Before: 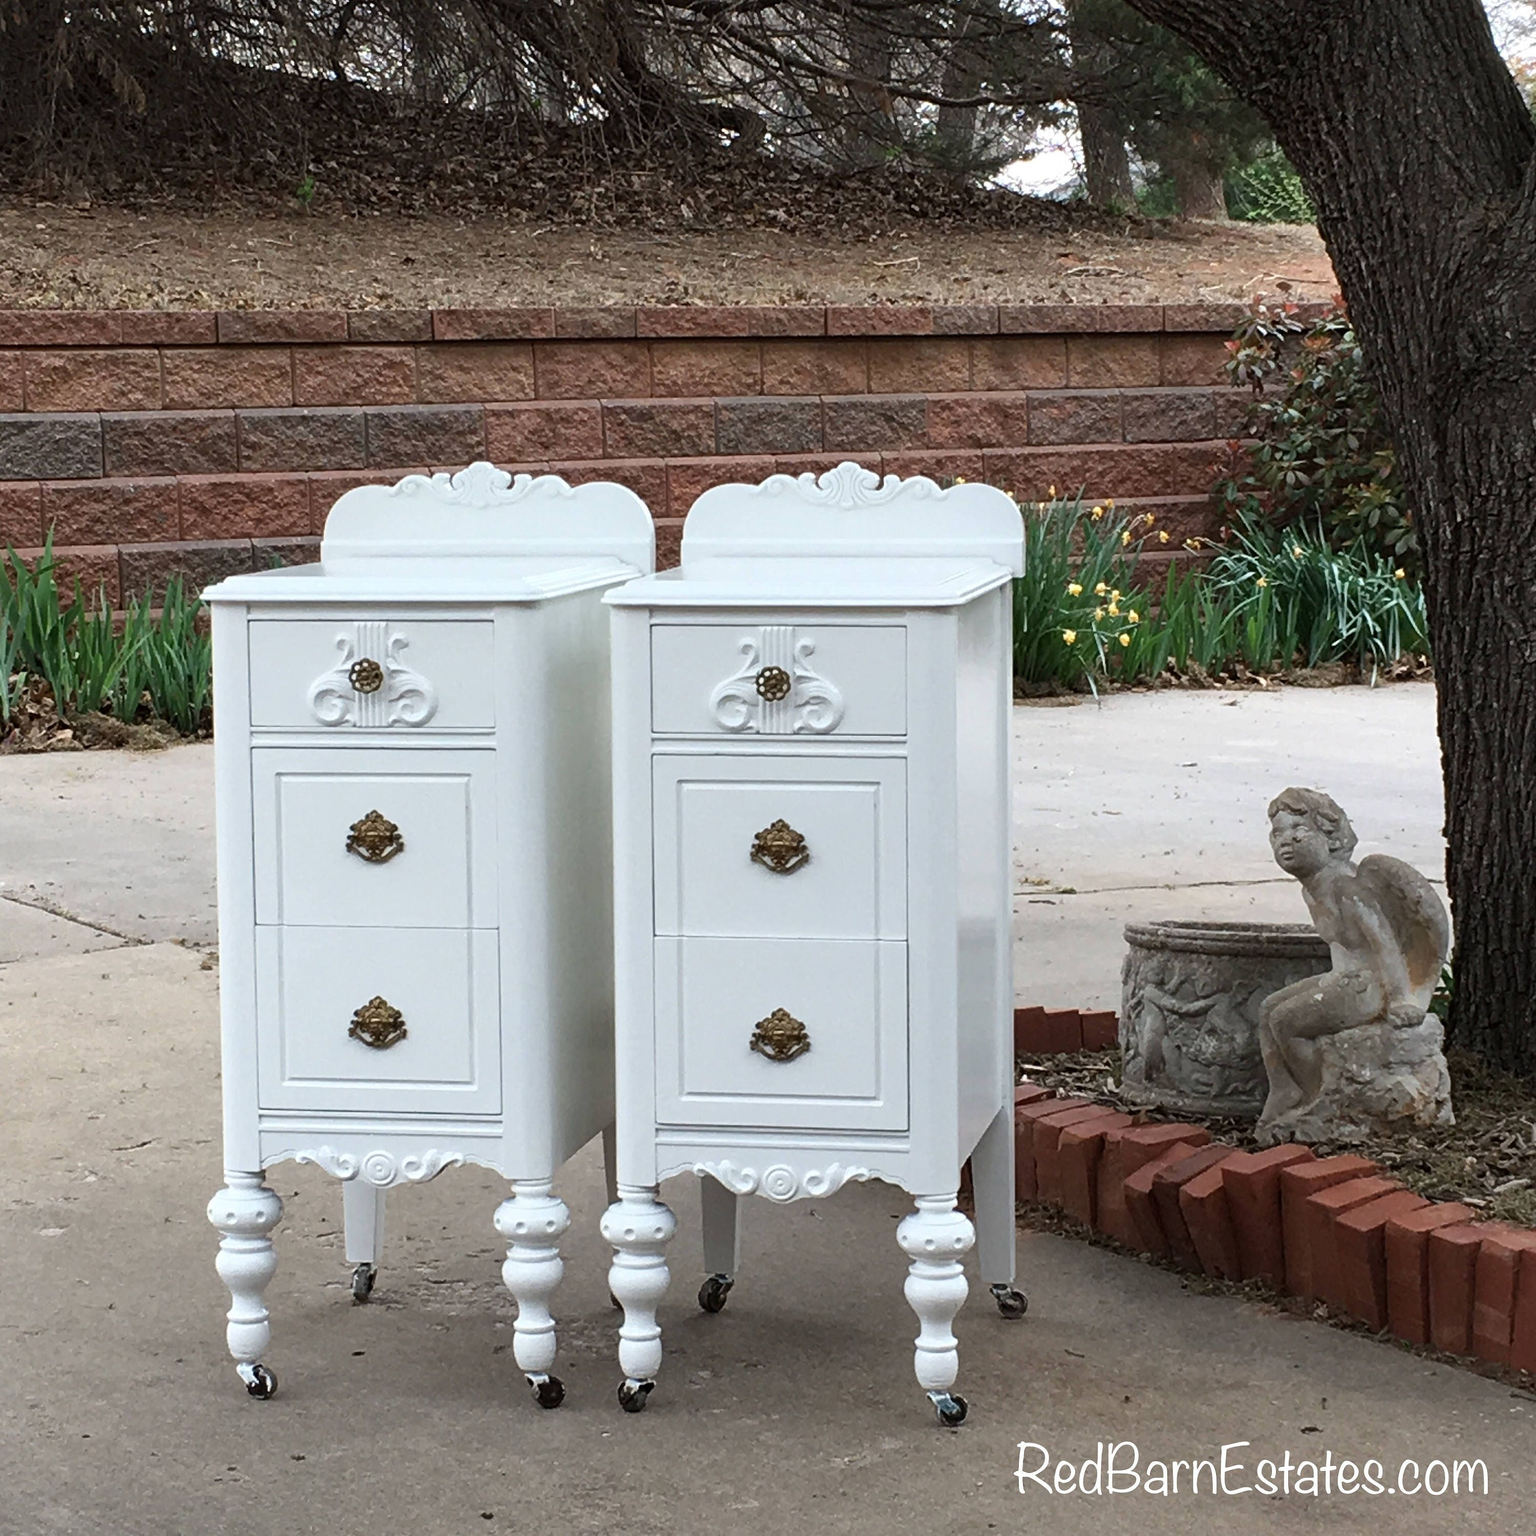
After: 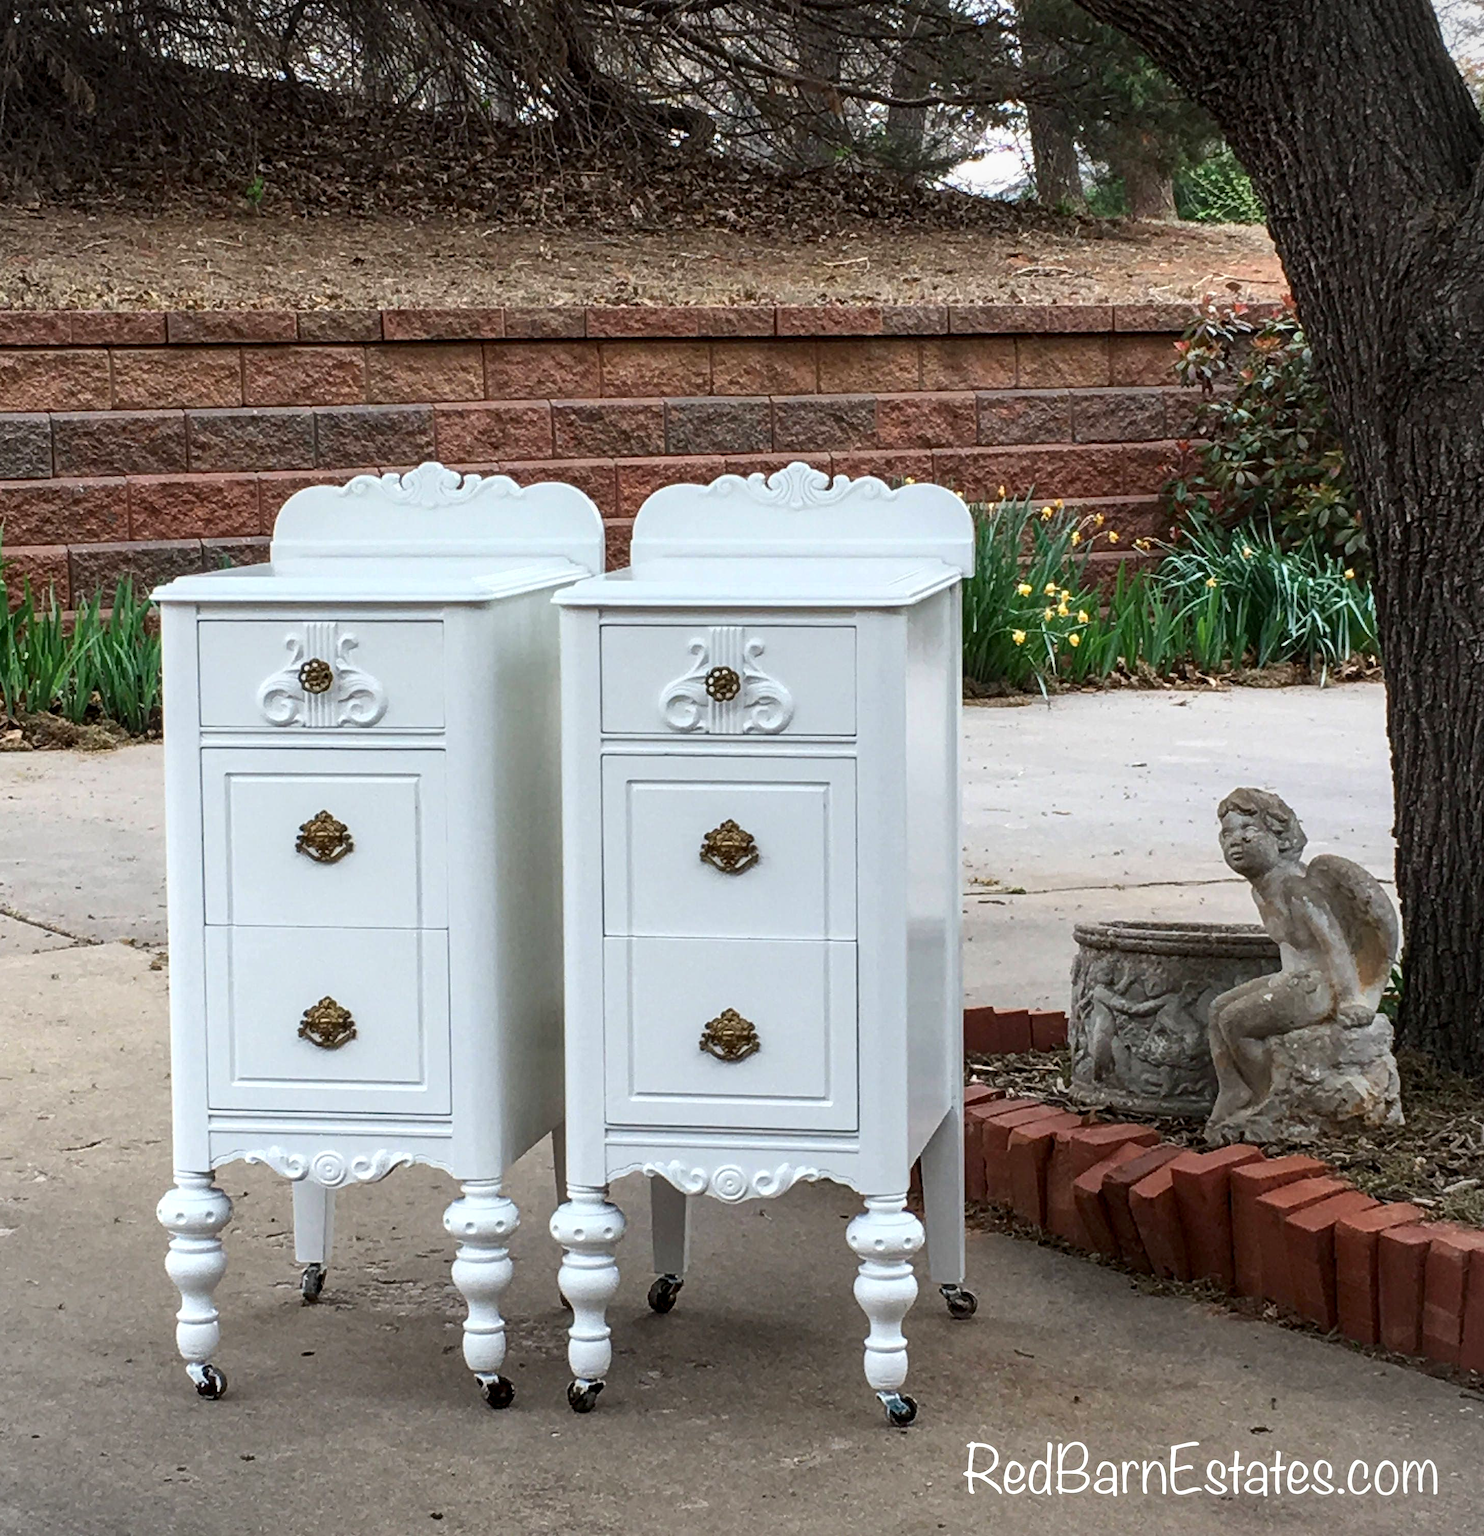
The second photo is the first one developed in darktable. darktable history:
crop and rotate: left 3.31%
contrast brightness saturation: contrast 0.081, saturation 0.205
vignetting: fall-off start 100.85%, brightness -0.202
local contrast: on, module defaults
